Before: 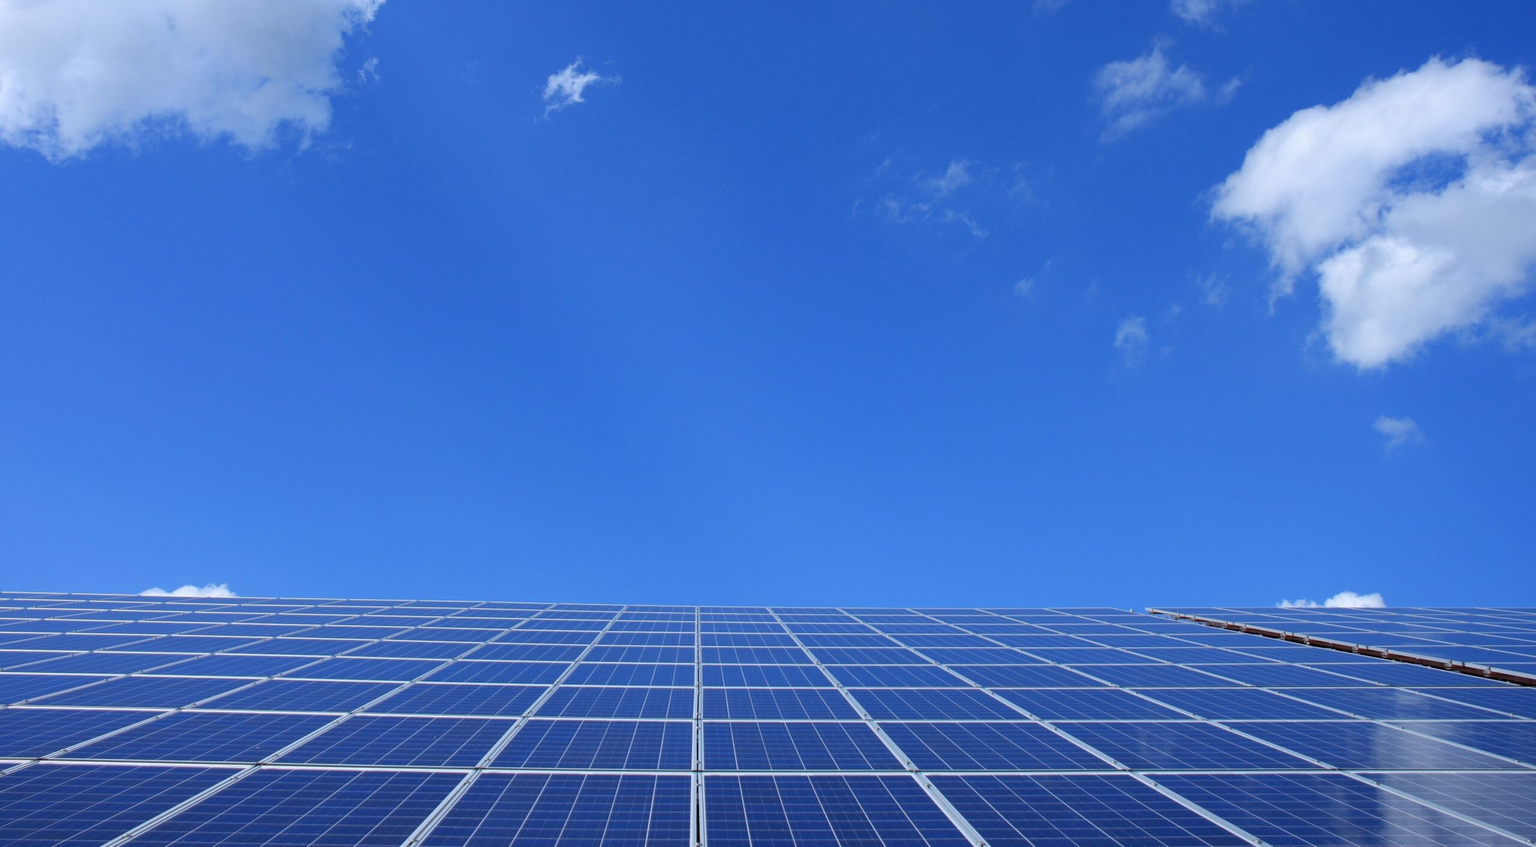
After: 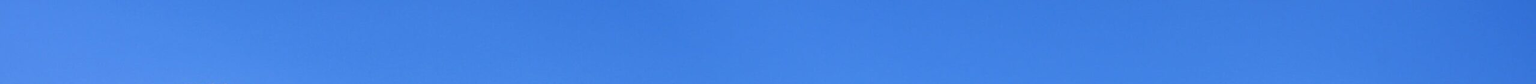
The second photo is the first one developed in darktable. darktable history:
crop and rotate: top 59.084%, bottom 30.916%
rotate and perspective: automatic cropping off
